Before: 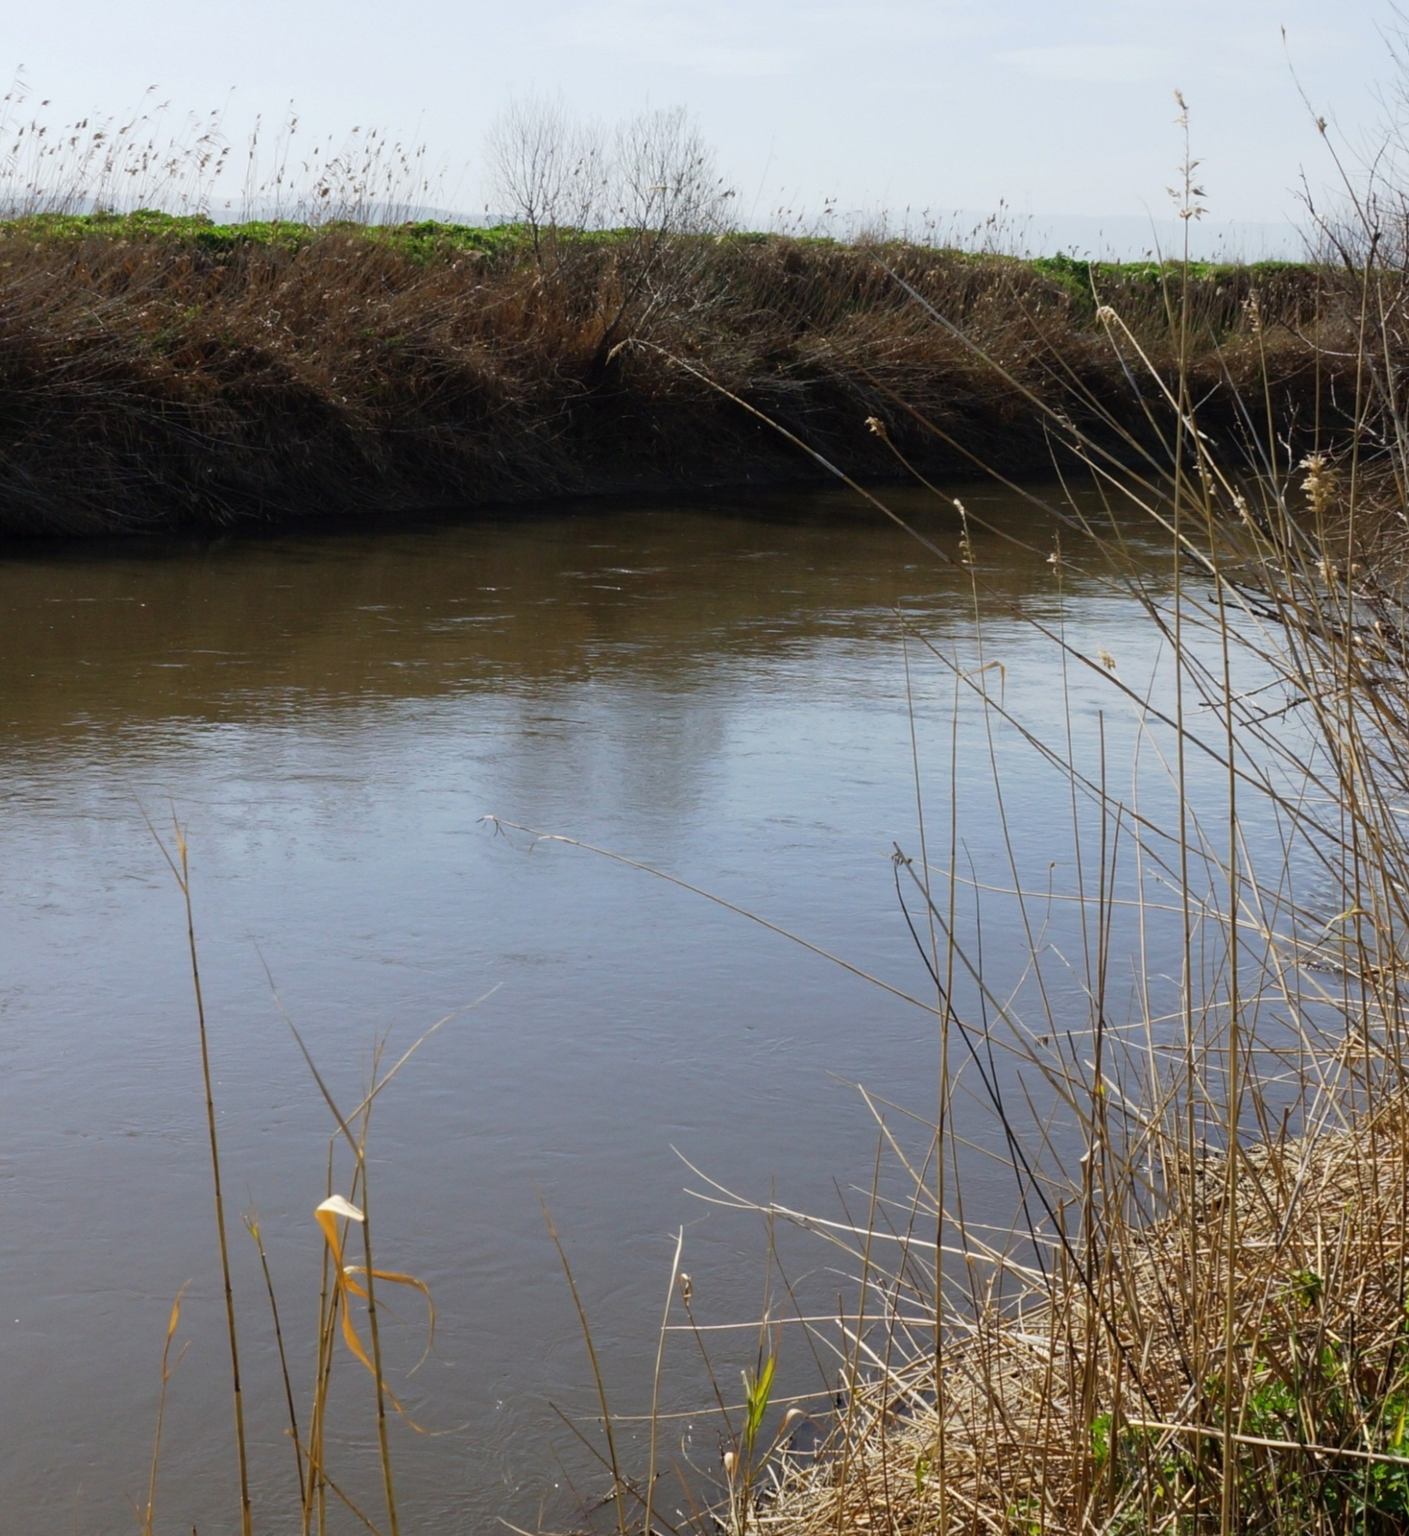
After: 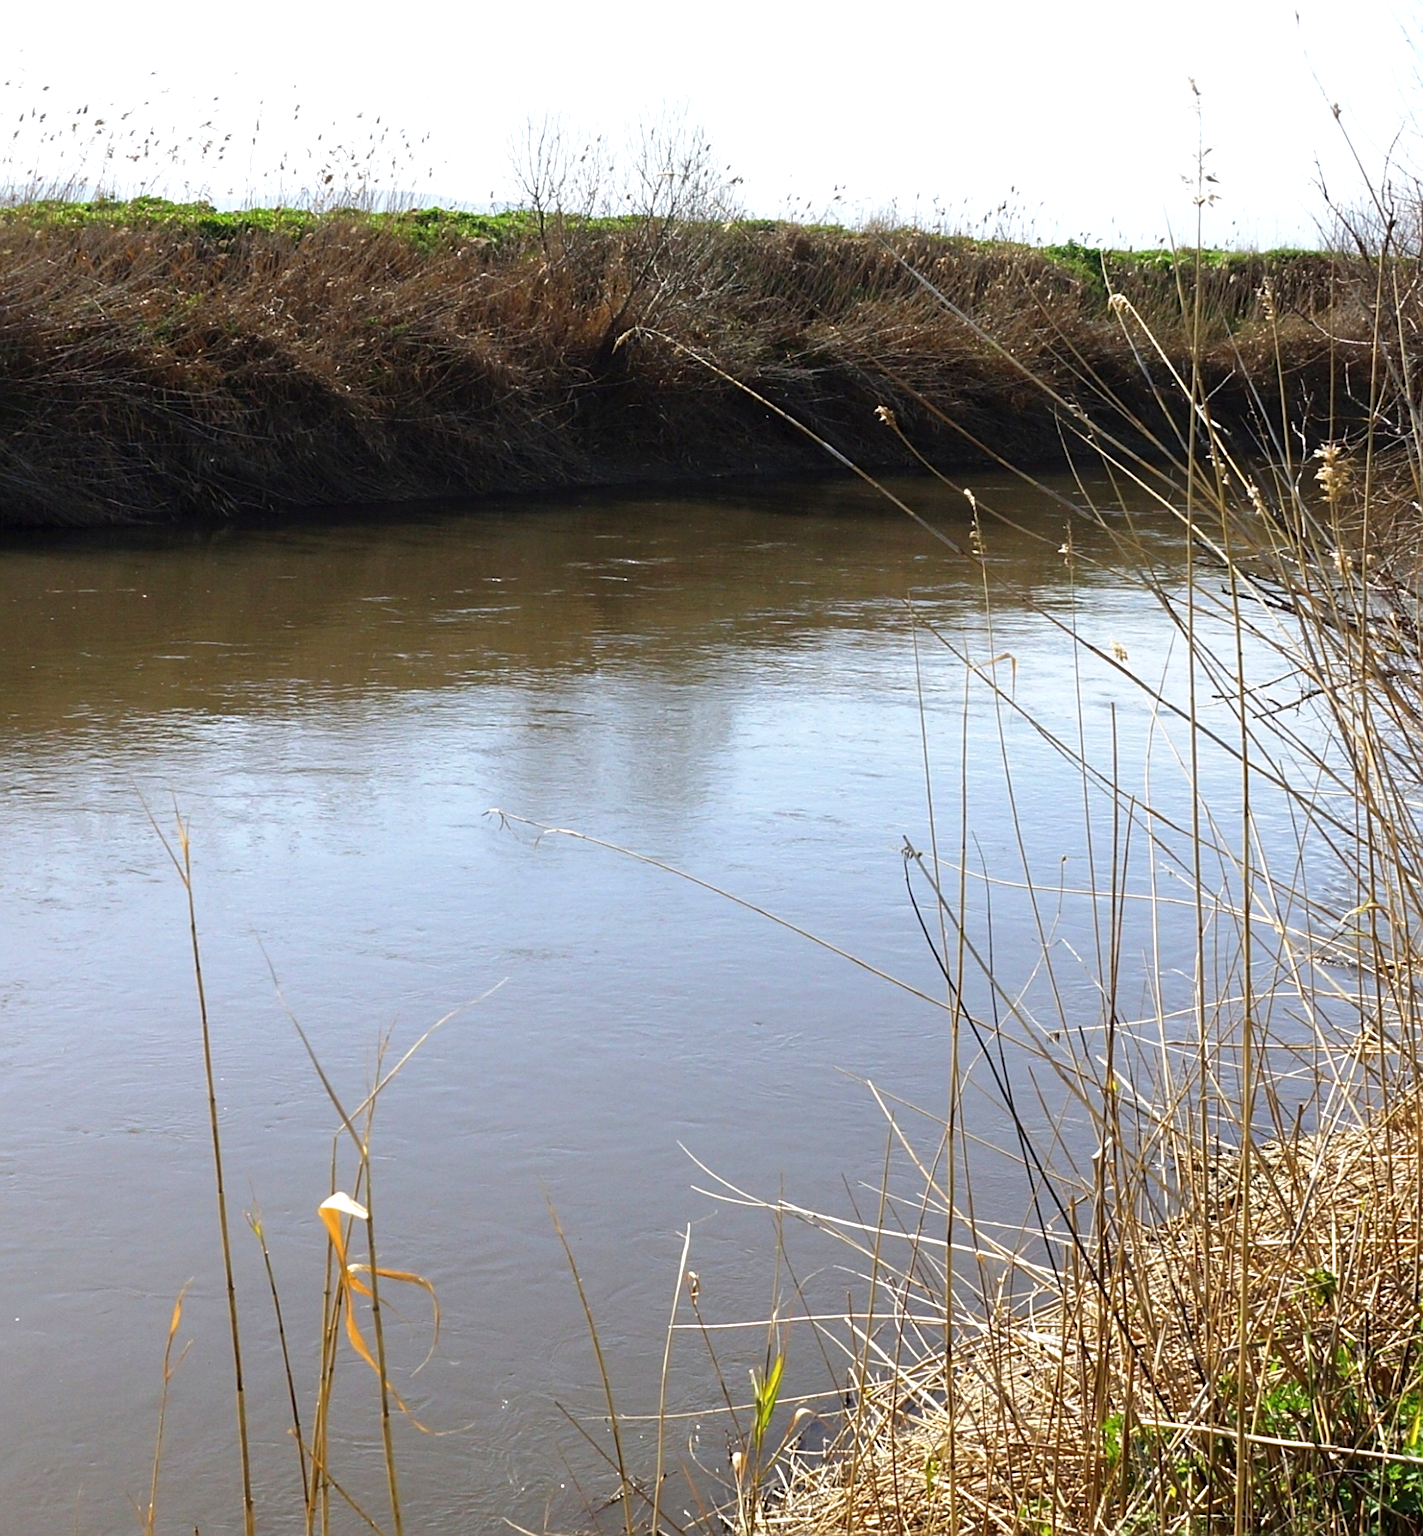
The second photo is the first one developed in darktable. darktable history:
exposure: exposure 0.74 EV, compensate highlight preservation false
sharpen: on, module defaults
crop: top 1.049%, right 0.001%
